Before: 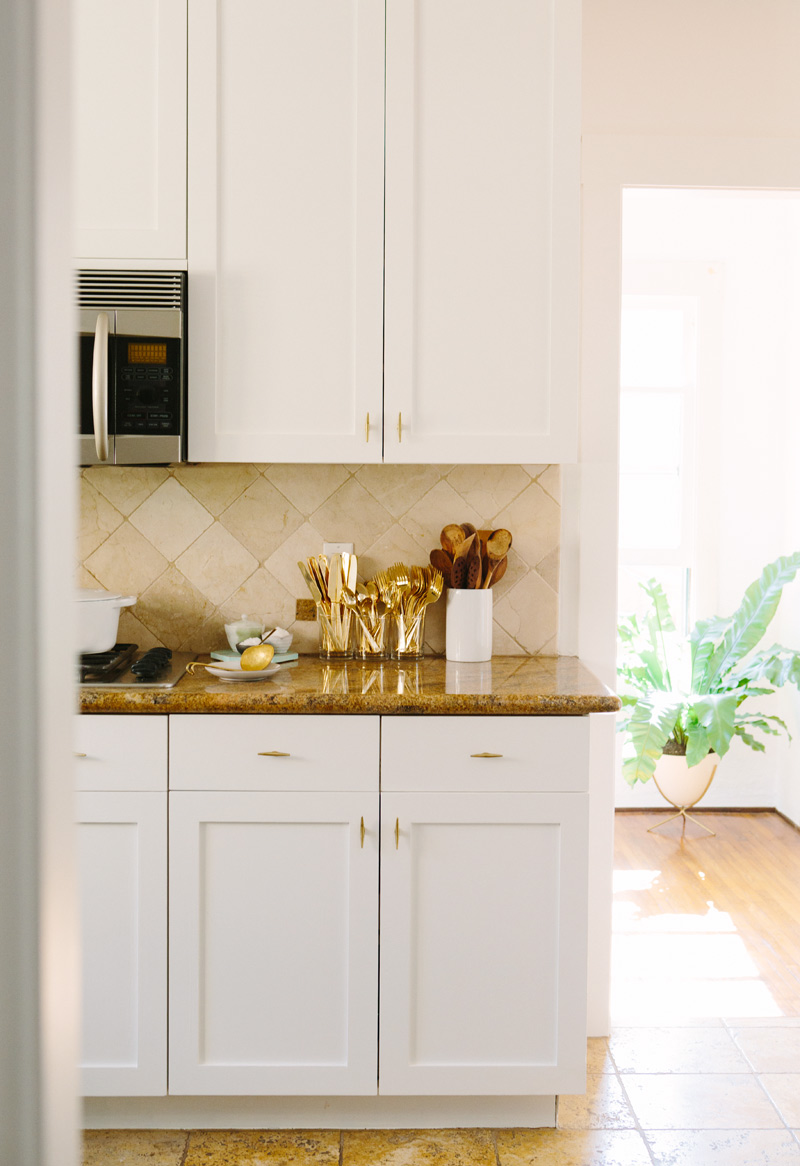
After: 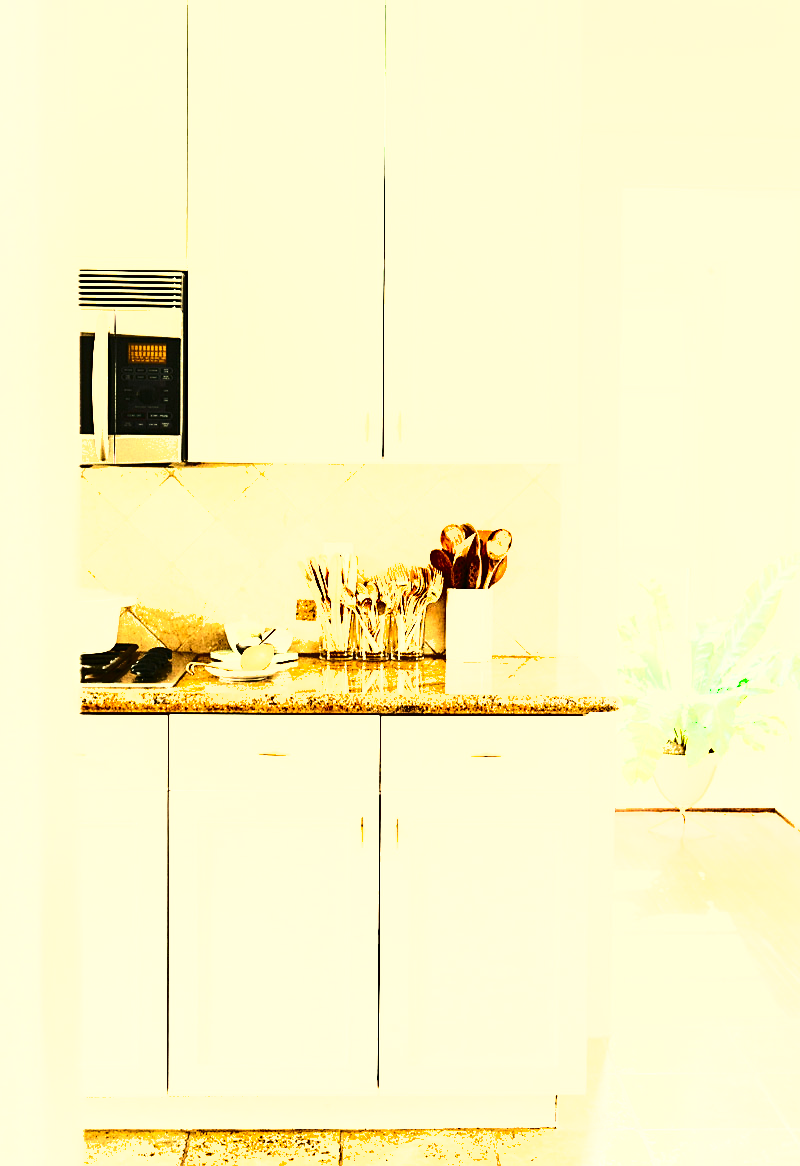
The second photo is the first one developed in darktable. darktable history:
shadows and highlights: low approximation 0.01, soften with gaussian
sharpen: on, module defaults
color balance rgb: shadows lift › chroma 2%, shadows lift › hue 263°, highlights gain › chroma 8%, highlights gain › hue 84°, linear chroma grading › global chroma -15%, saturation formula JzAzBz (2021)
exposure: black level correction 0, exposure 2.327 EV, compensate exposure bias true, compensate highlight preservation false
contrast brightness saturation: contrast 0.28
